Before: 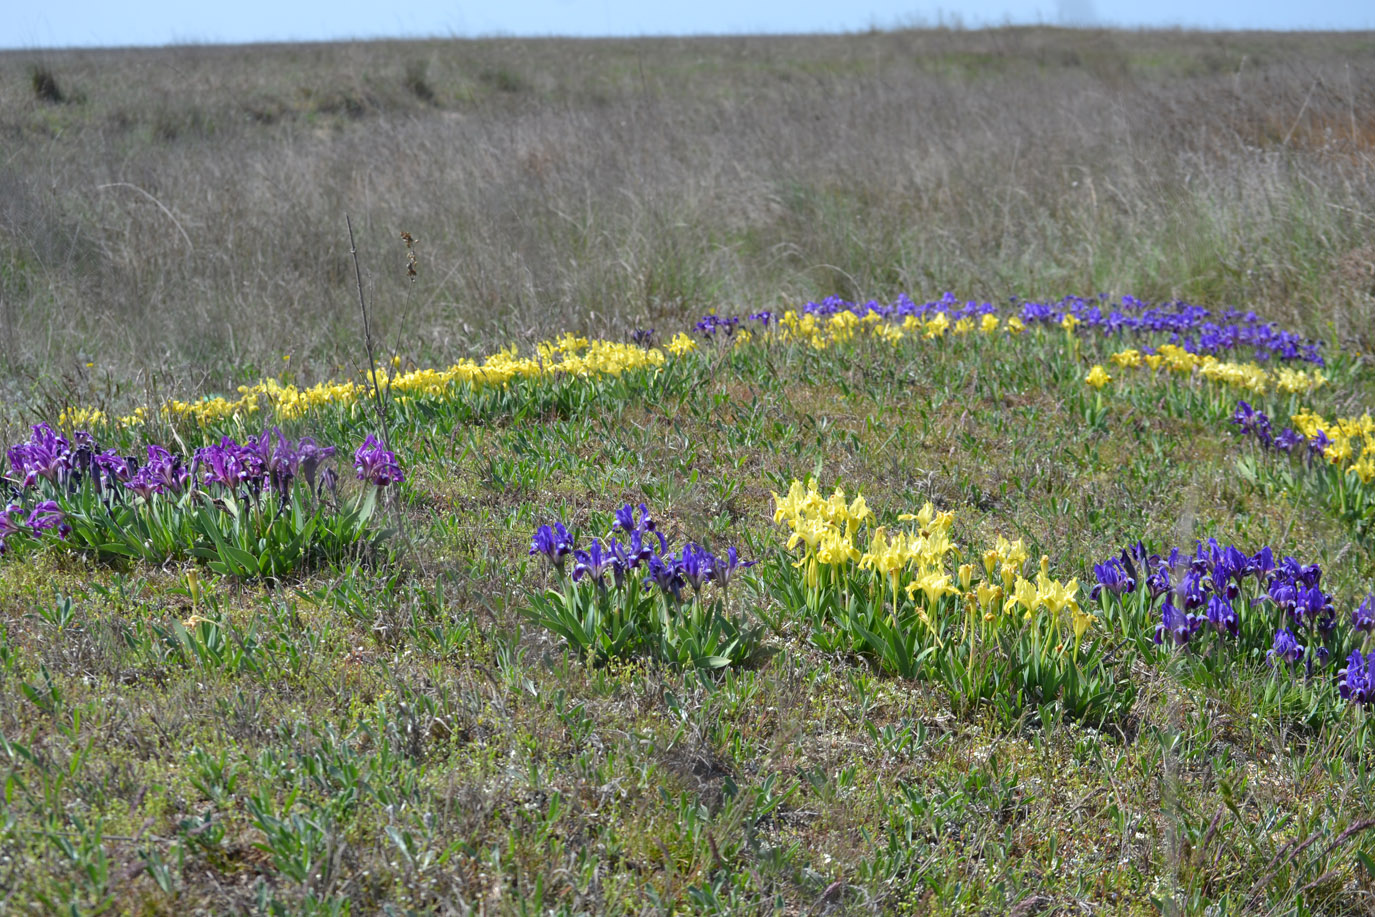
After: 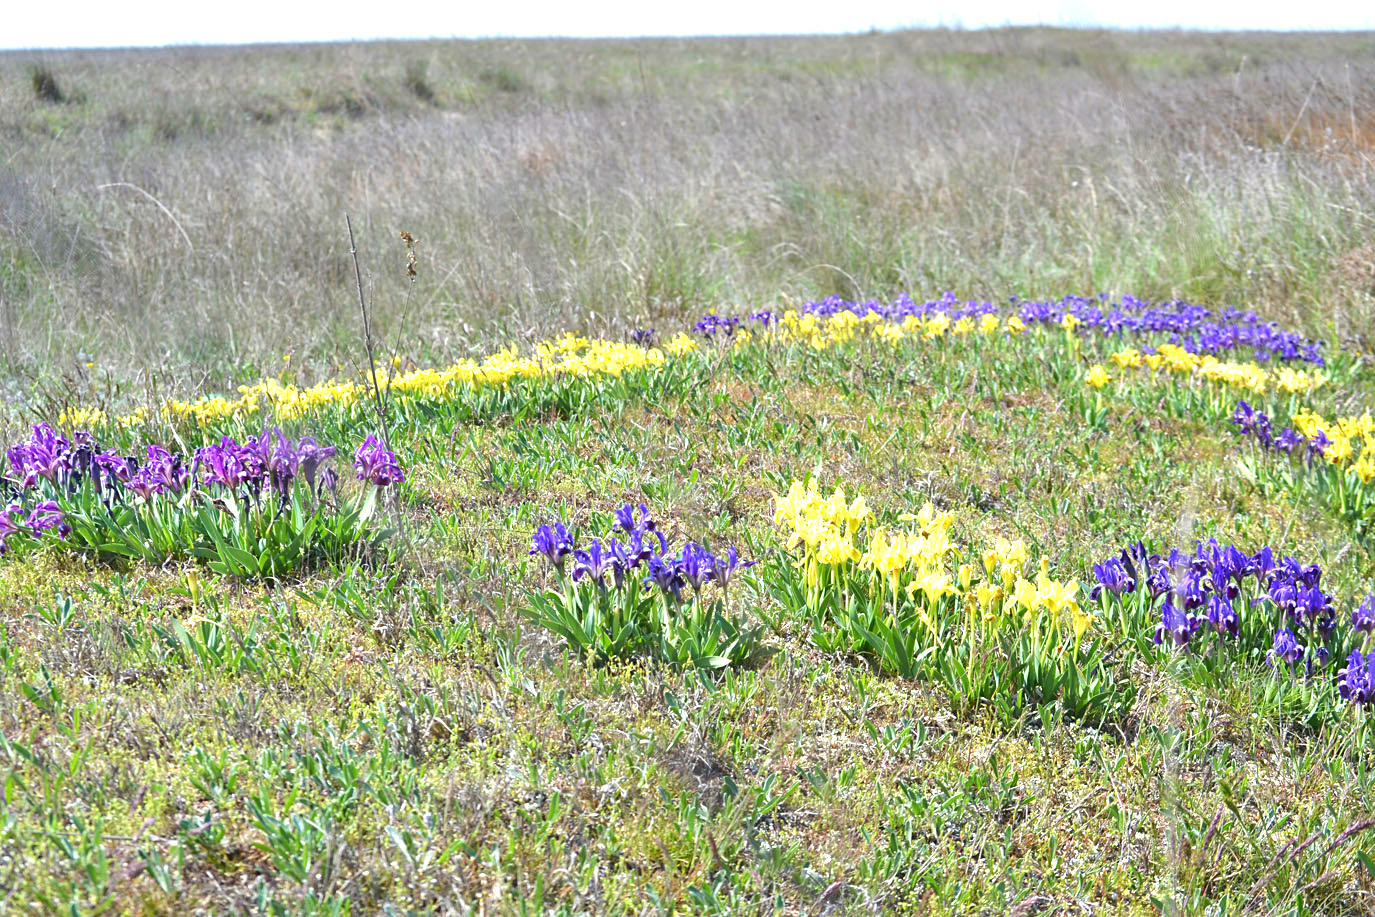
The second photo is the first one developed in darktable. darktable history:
velvia: on, module defaults
exposure: black level correction 0, exposure 1.105 EV, compensate highlight preservation false
sharpen: amount 0.2
